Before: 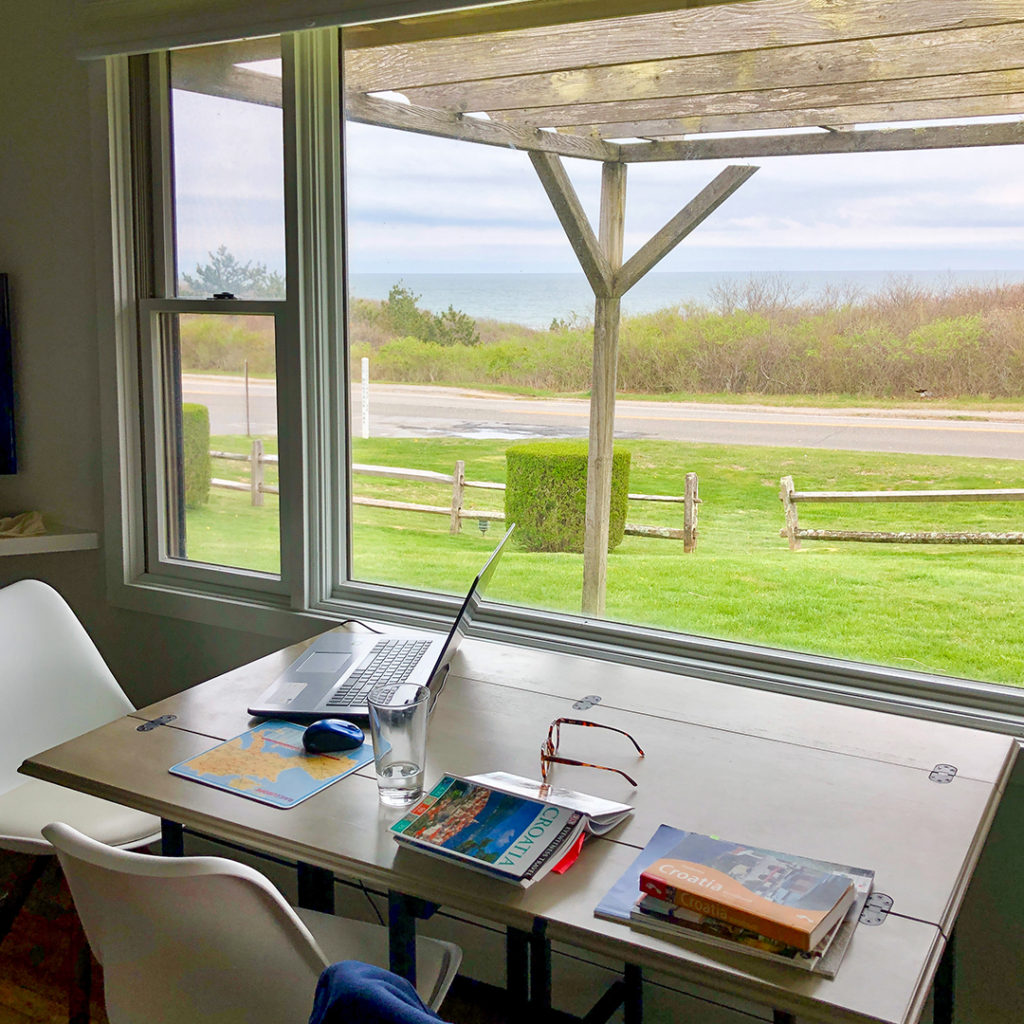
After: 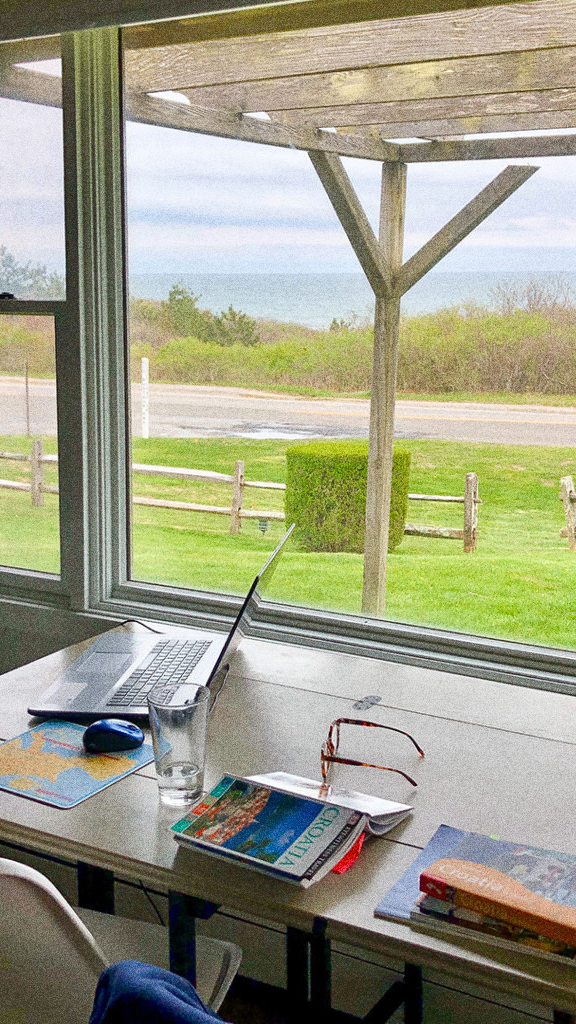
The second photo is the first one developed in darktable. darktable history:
crop: left 21.496%, right 22.254%
grain: coarseness 10.62 ISO, strength 55.56%
vignetting: fall-off start 116.67%, fall-off radius 59.26%, brightness -0.31, saturation -0.056
